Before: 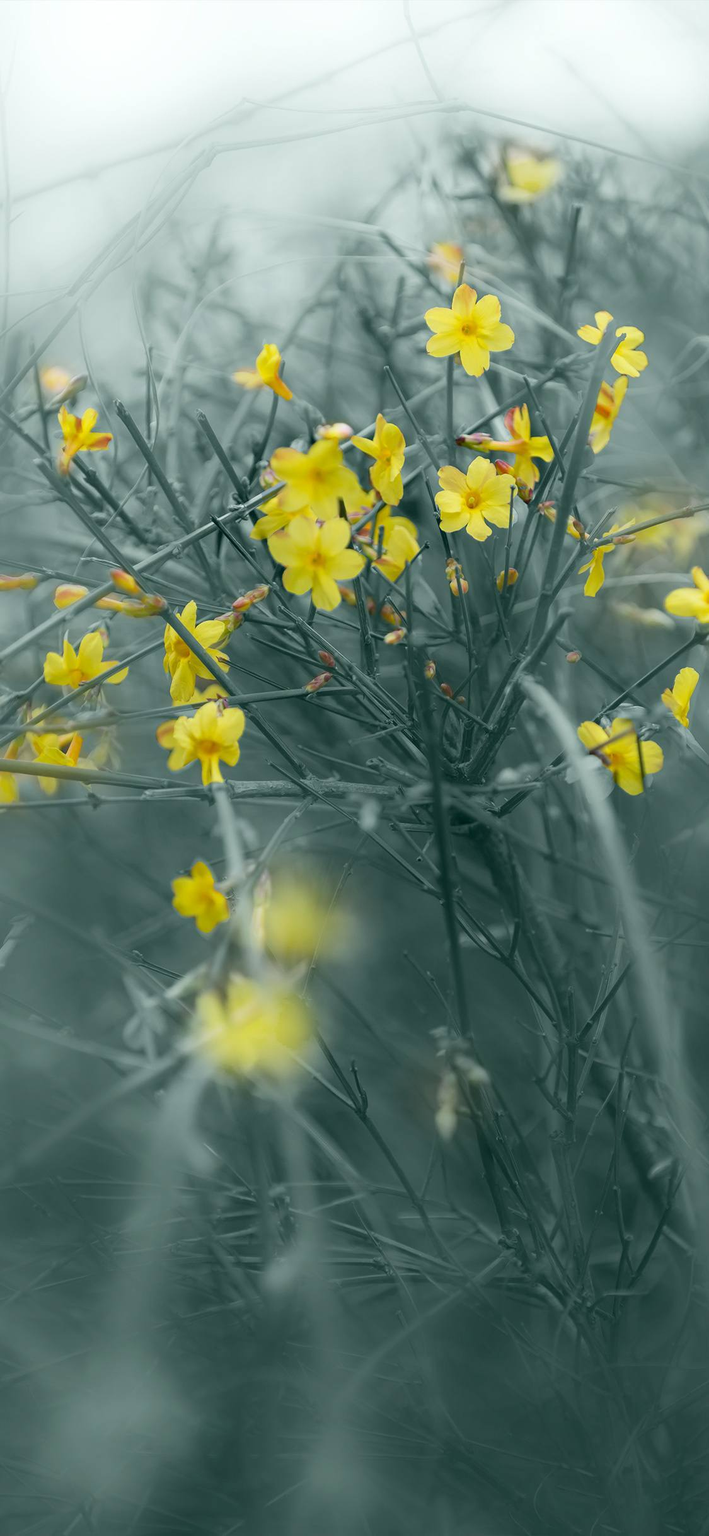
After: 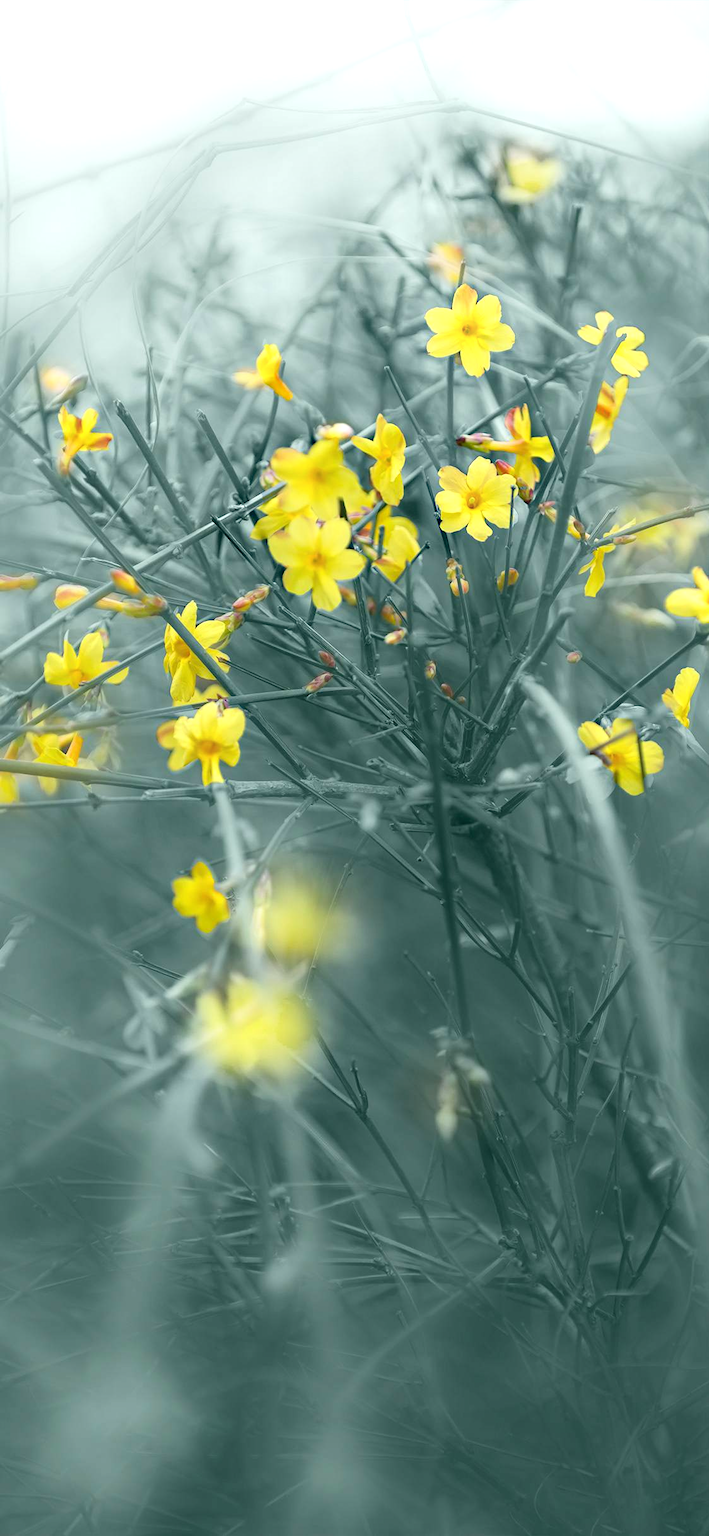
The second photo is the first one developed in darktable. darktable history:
base curve: fusion 1, preserve colors none
